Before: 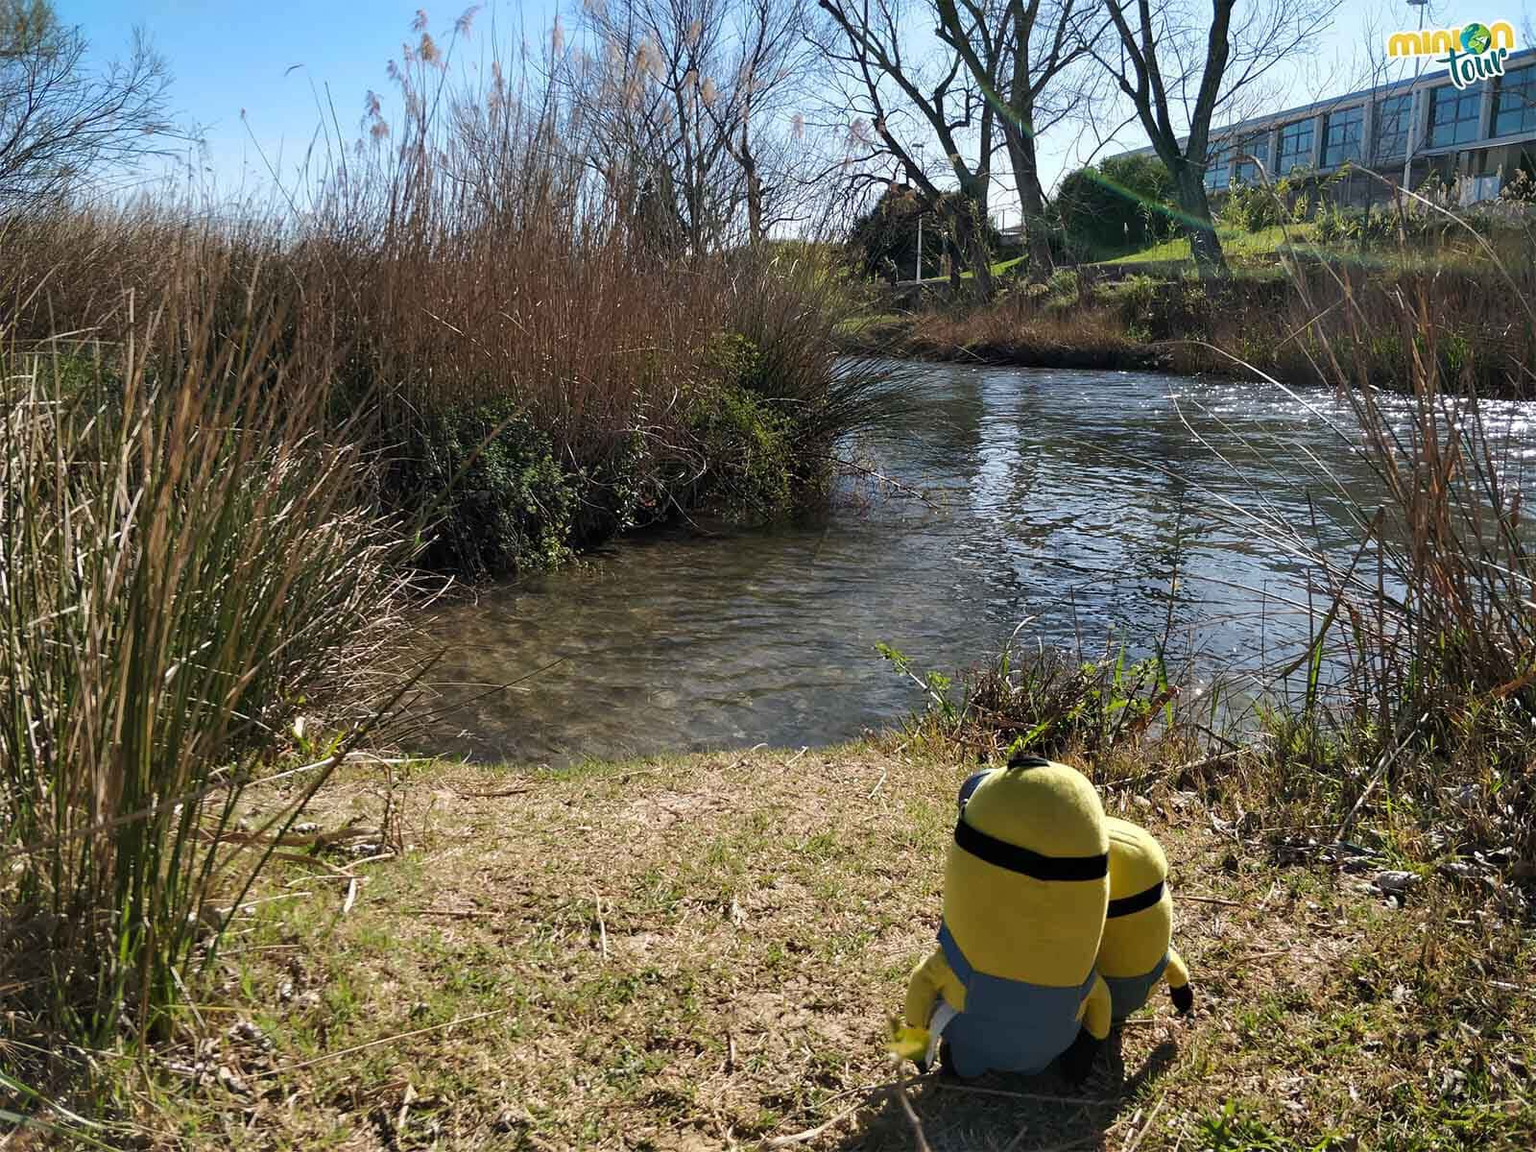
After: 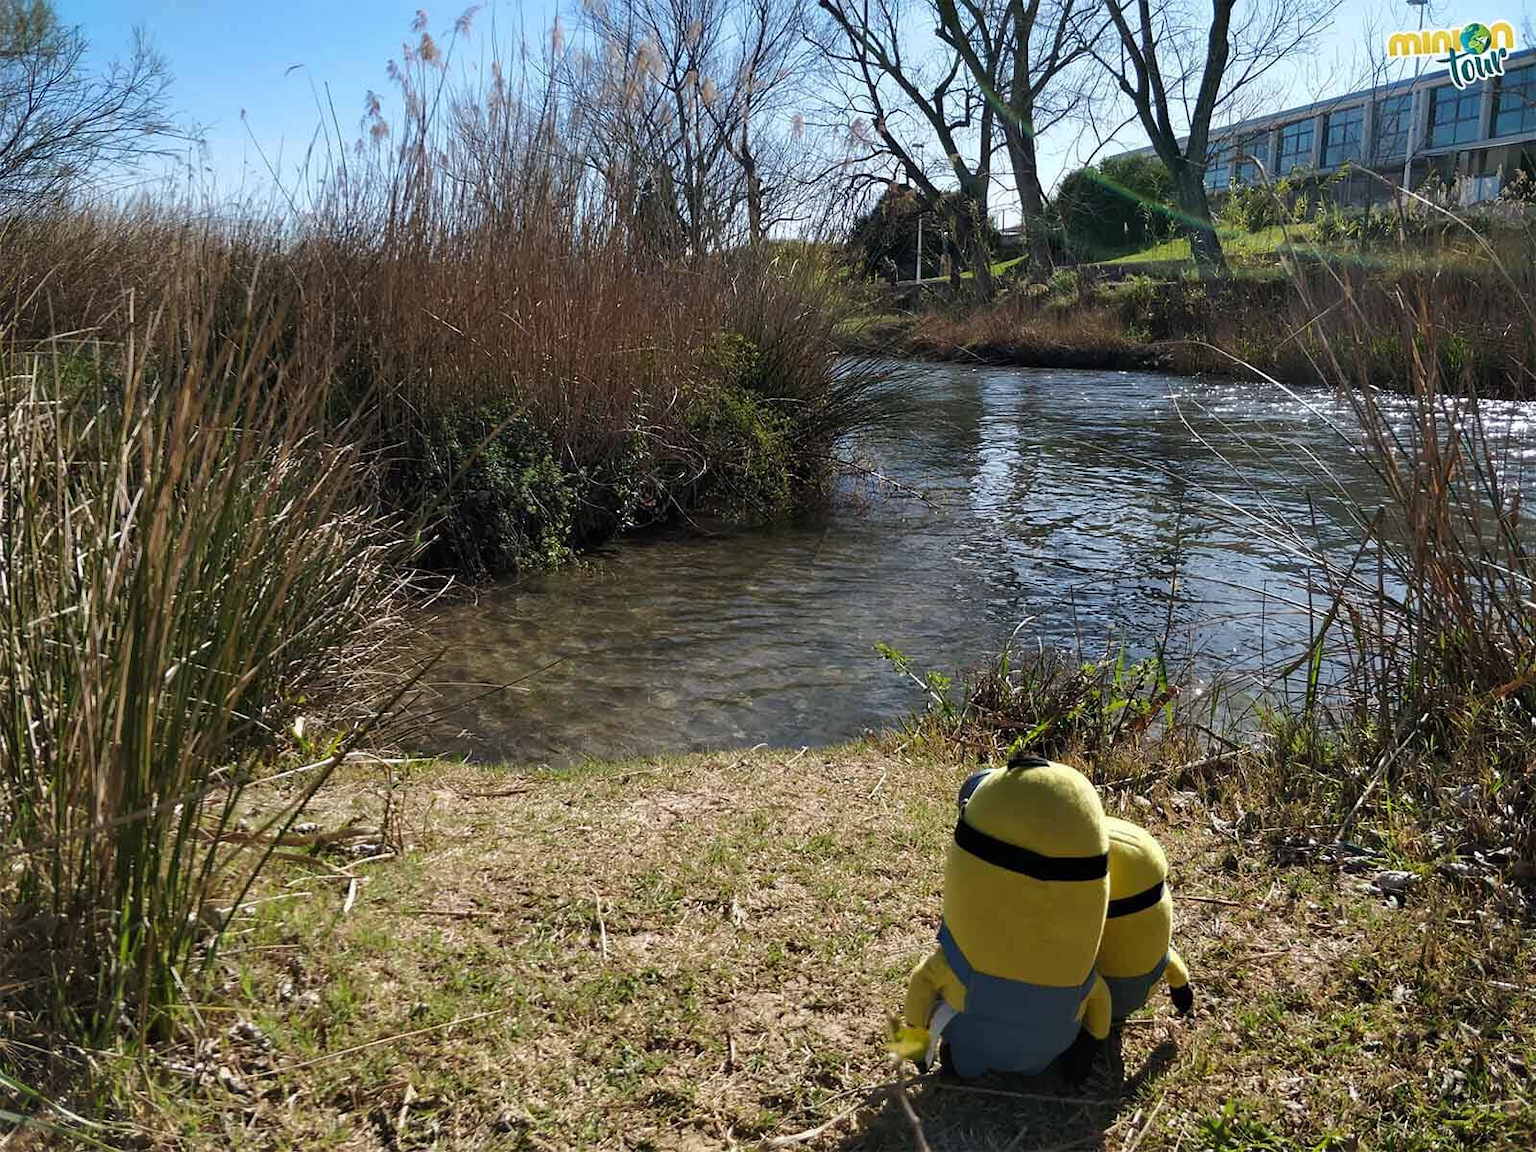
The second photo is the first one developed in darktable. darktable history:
white balance: red 0.986, blue 1.01
base curve: curves: ch0 [(0, 0) (0.303, 0.277) (1, 1)]
